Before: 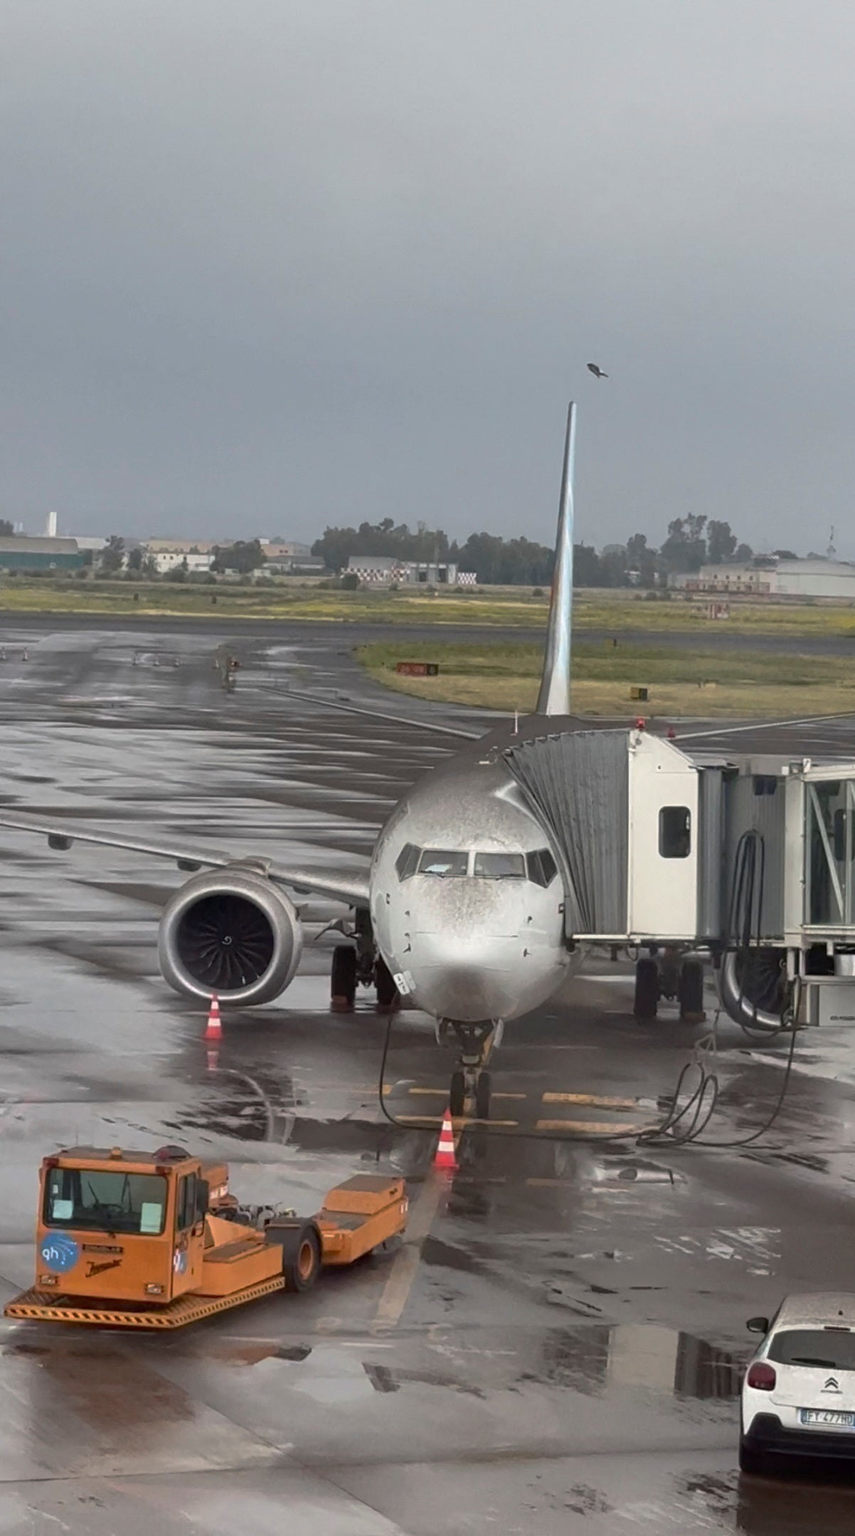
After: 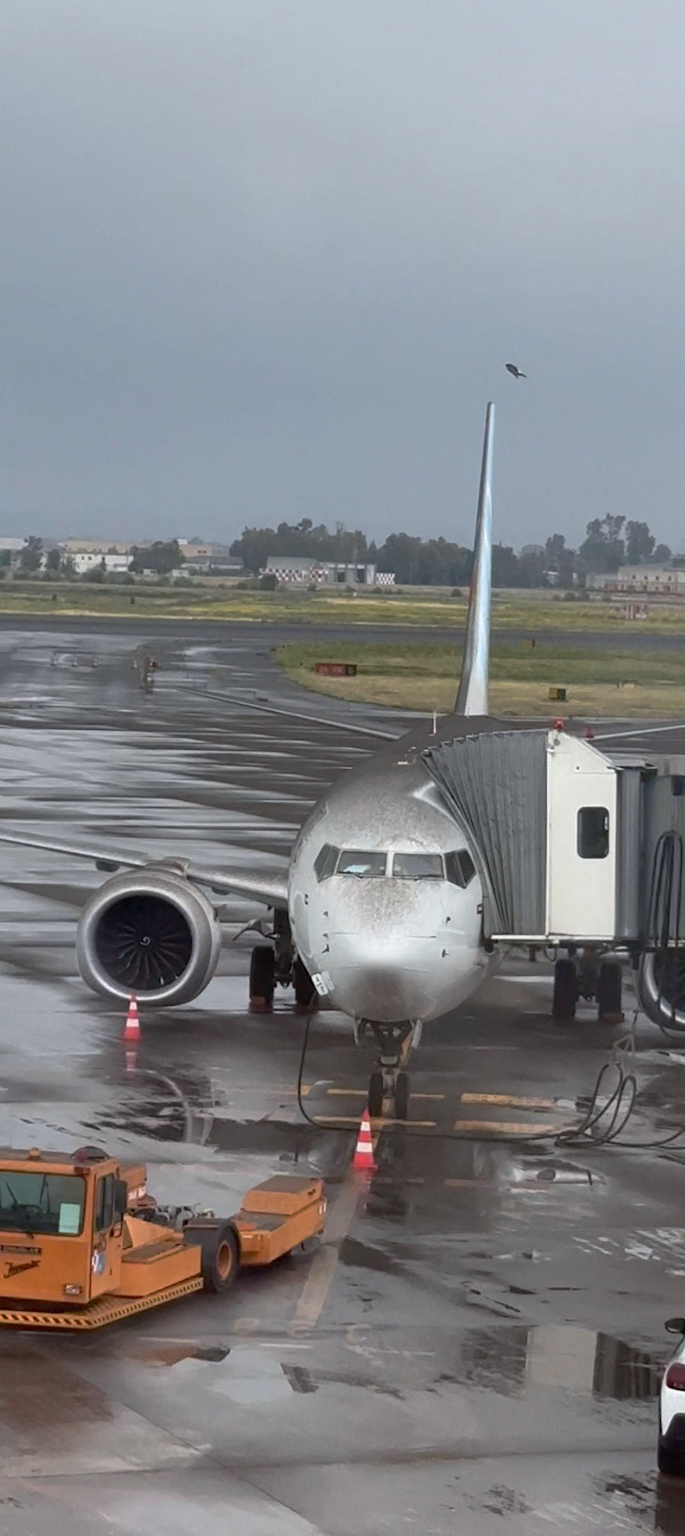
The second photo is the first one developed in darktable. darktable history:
color calibration: x 0.355, y 0.367, temperature 4700.38 K
crop and rotate: left 9.597%, right 10.195%
tone equalizer: on, module defaults
